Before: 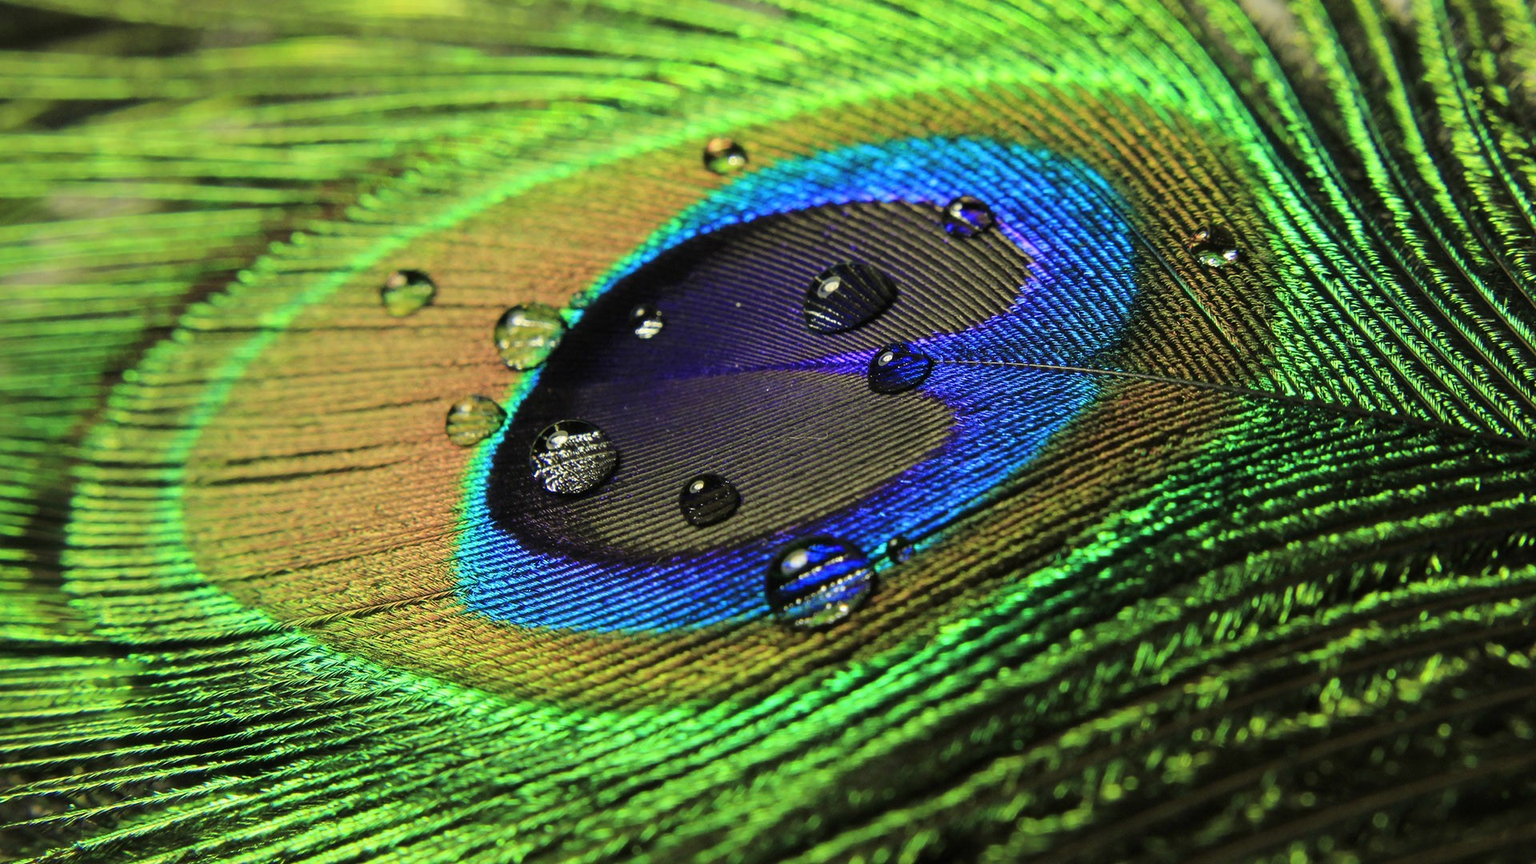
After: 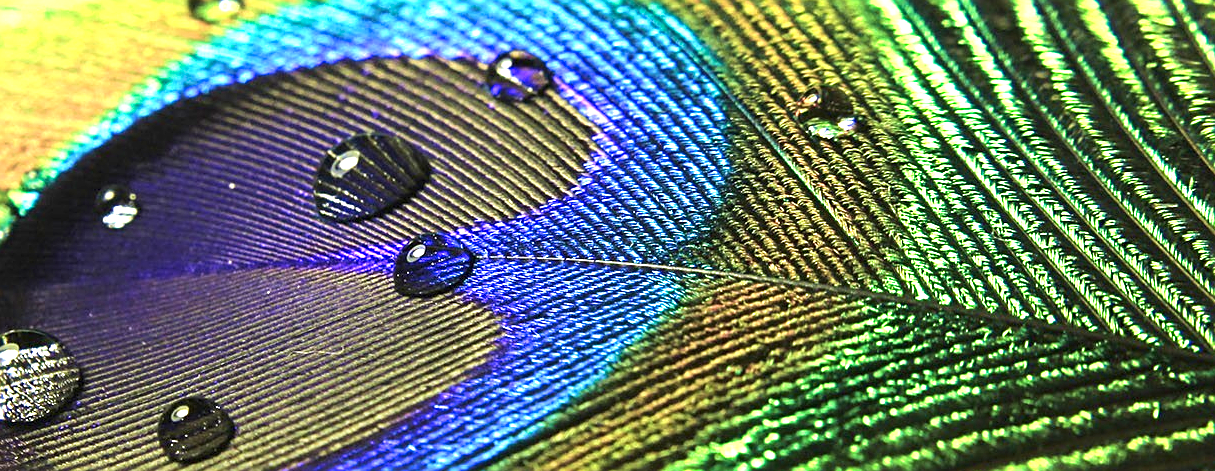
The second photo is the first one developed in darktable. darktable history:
crop: left 36.012%, top 18.082%, right 0.704%, bottom 38.221%
sharpen: on, module defaults
exposure: black level correction 0, exposure 1.389 EV, compensate exposure bias true, compensate highlight preservation false
velvia: on, module defaults
